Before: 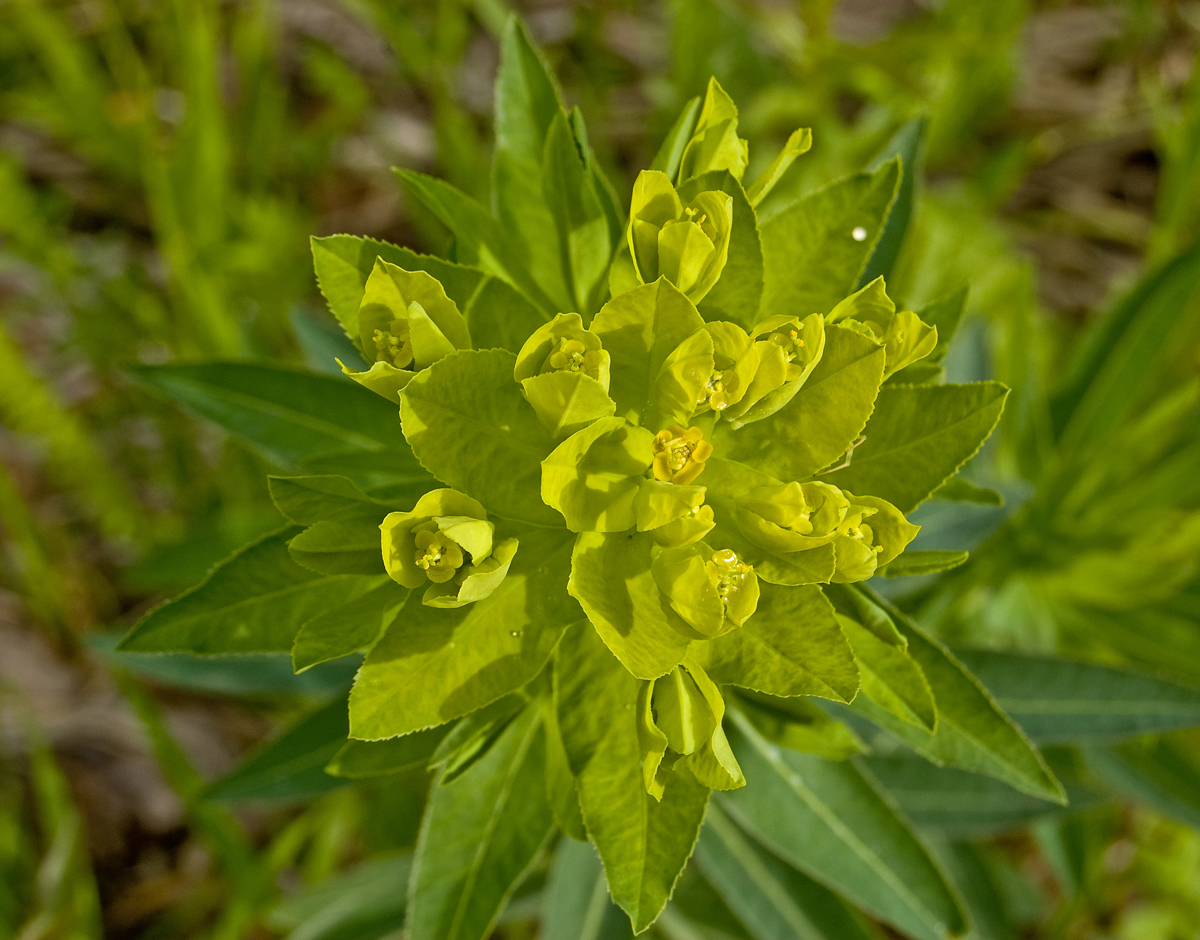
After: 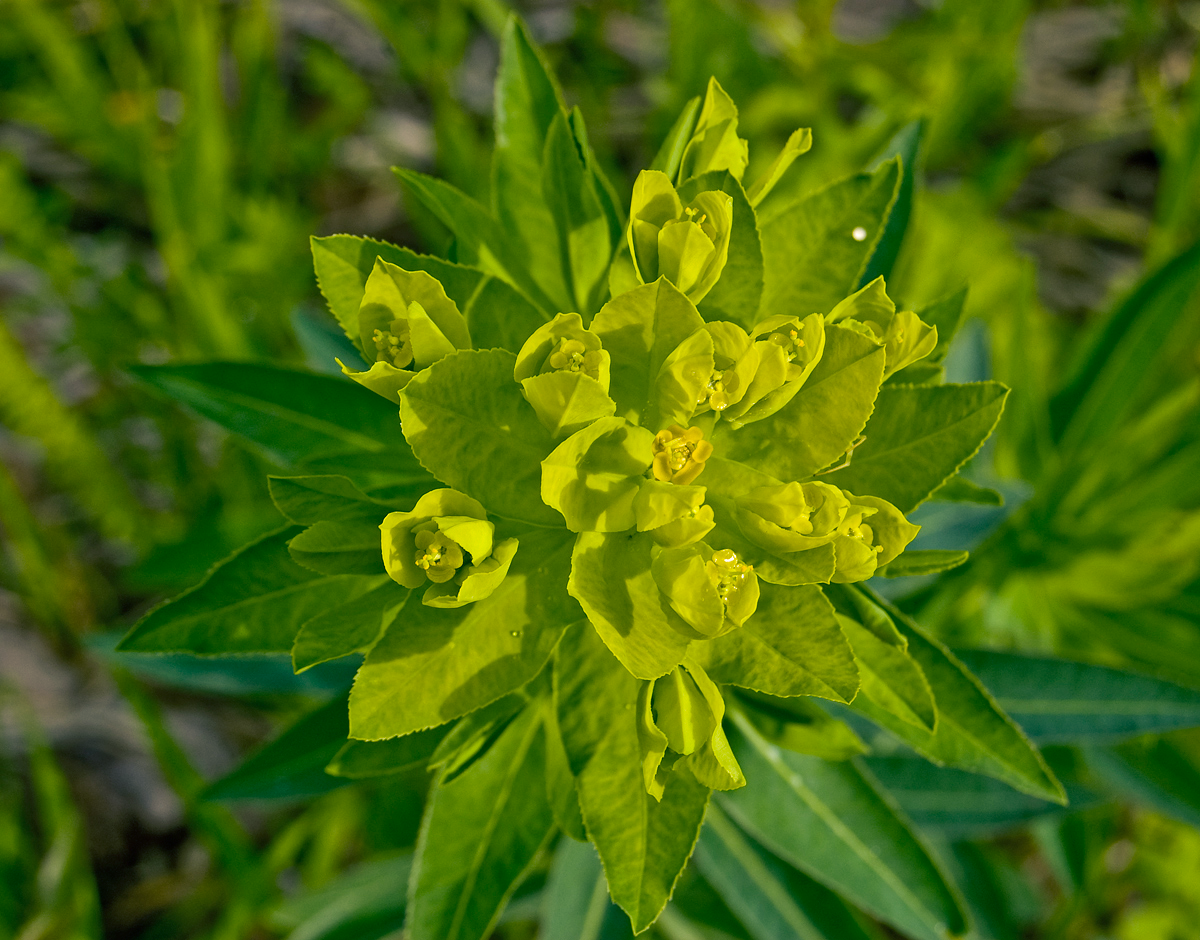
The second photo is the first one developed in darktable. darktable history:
color balance rgb: shadows lift › luminance -40.78%, shadows lift › chroma 14.27%, shadows lift › hue 258°, perceptual saturation grading › global saturation 19.666%
